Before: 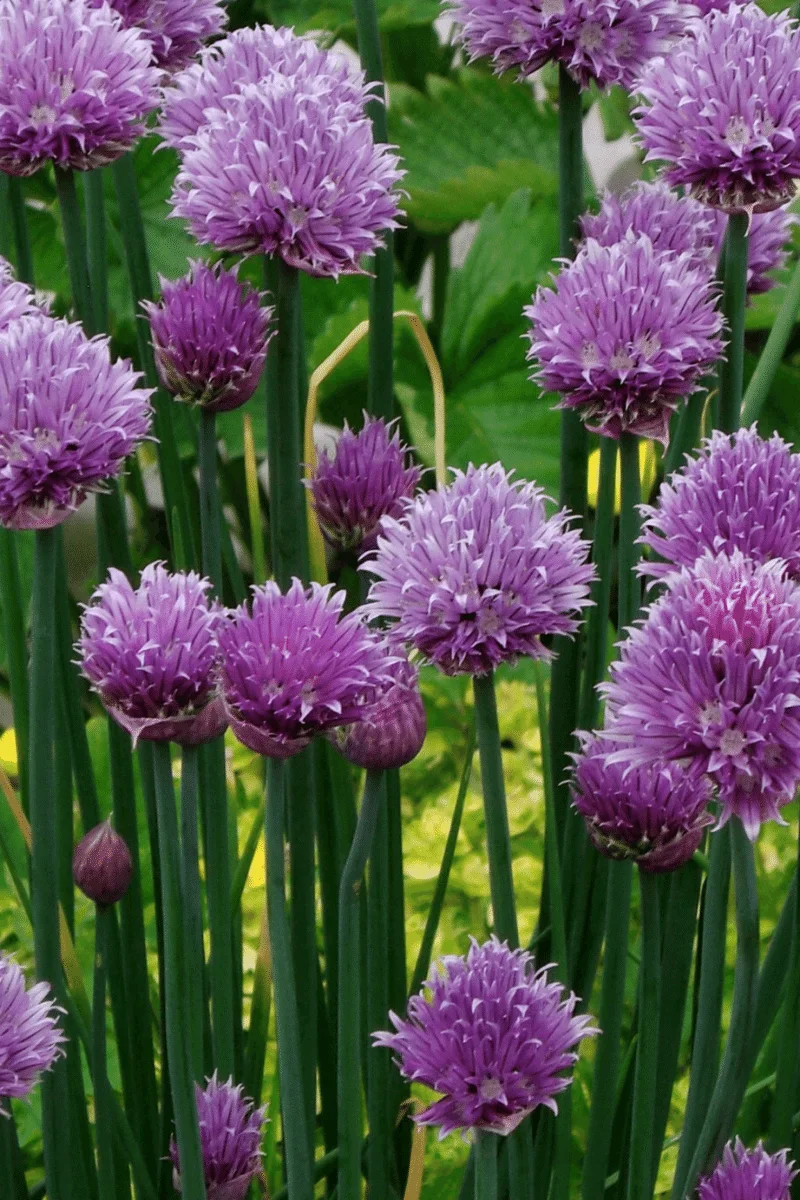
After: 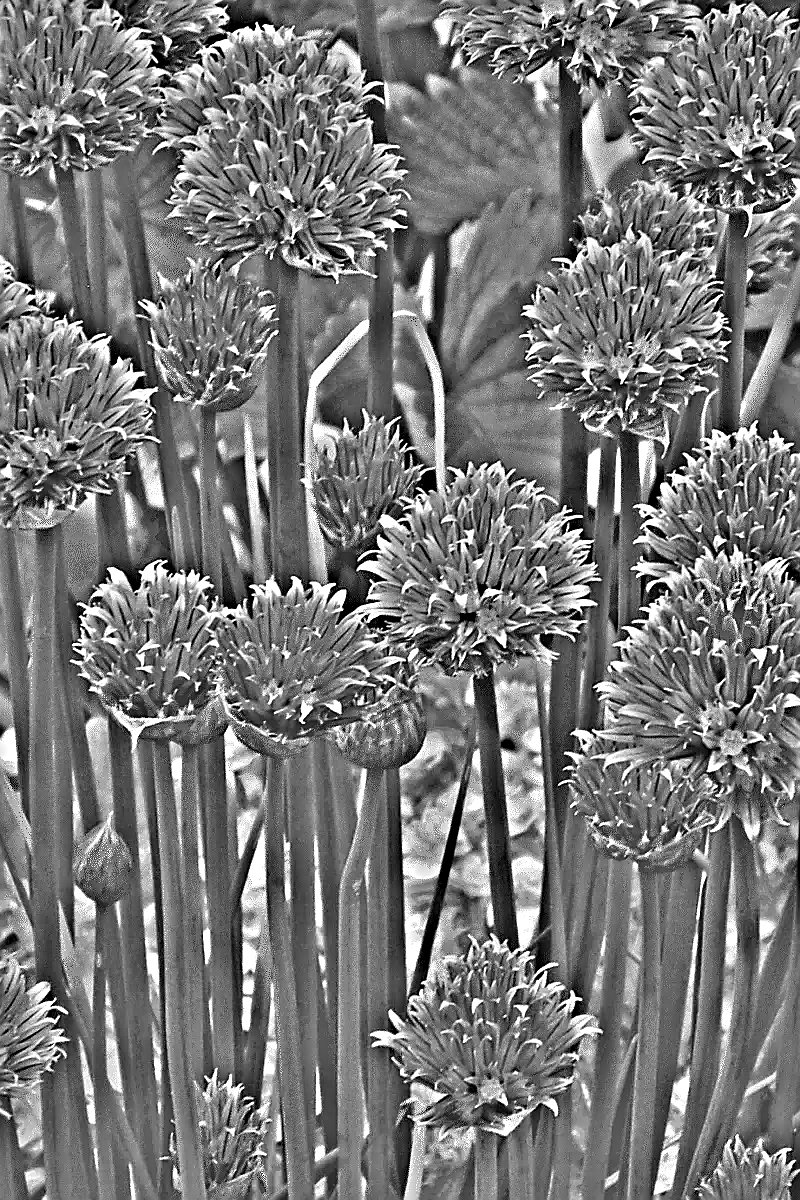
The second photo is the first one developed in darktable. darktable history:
sharpen: radius 1.4, amount 1.25, threshold 0.7
highpass: on, module defaults
